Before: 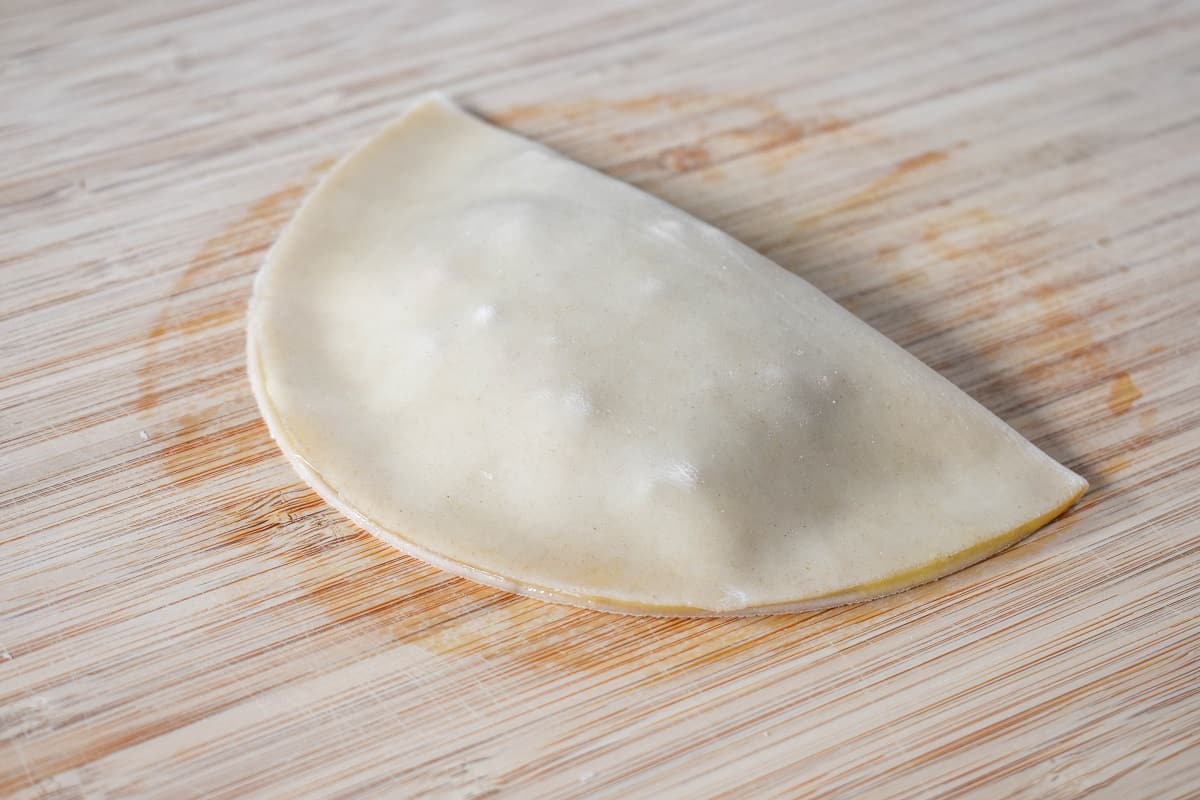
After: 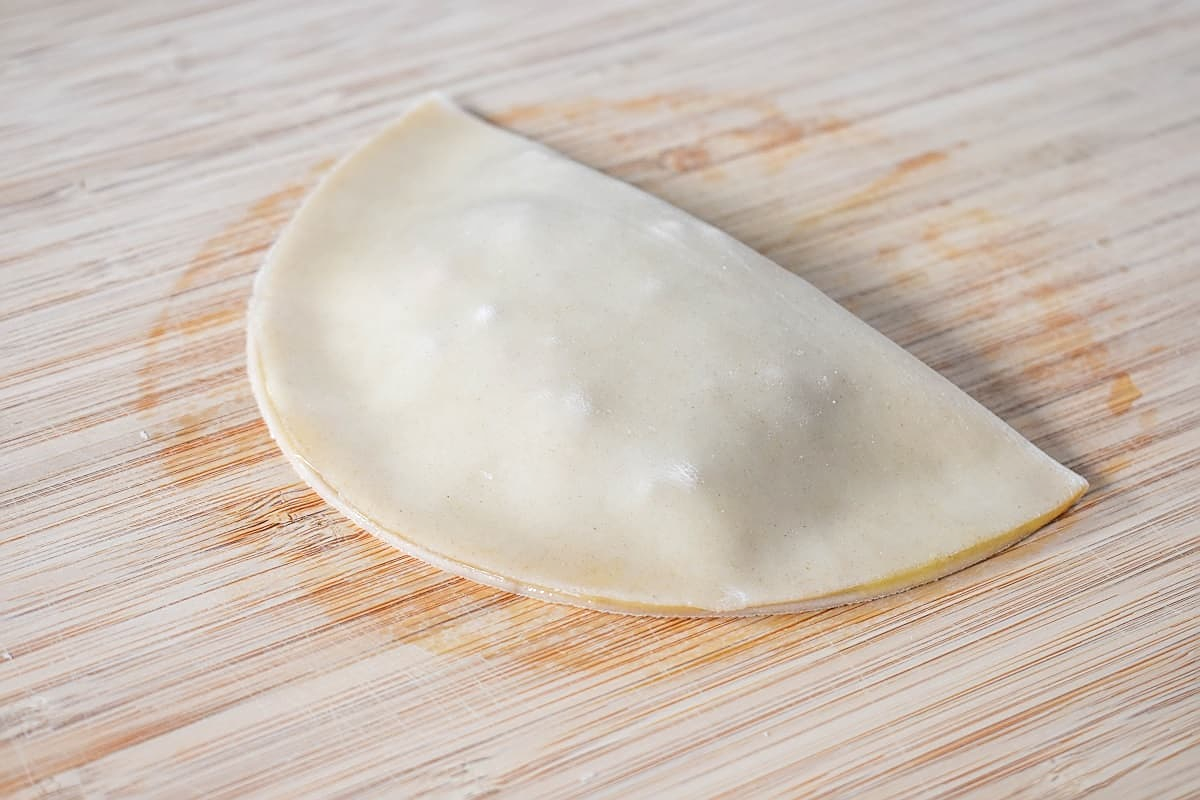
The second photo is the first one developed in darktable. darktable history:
sharpen: on, module defaults
contrast brightness saturation: brightness 0.123
